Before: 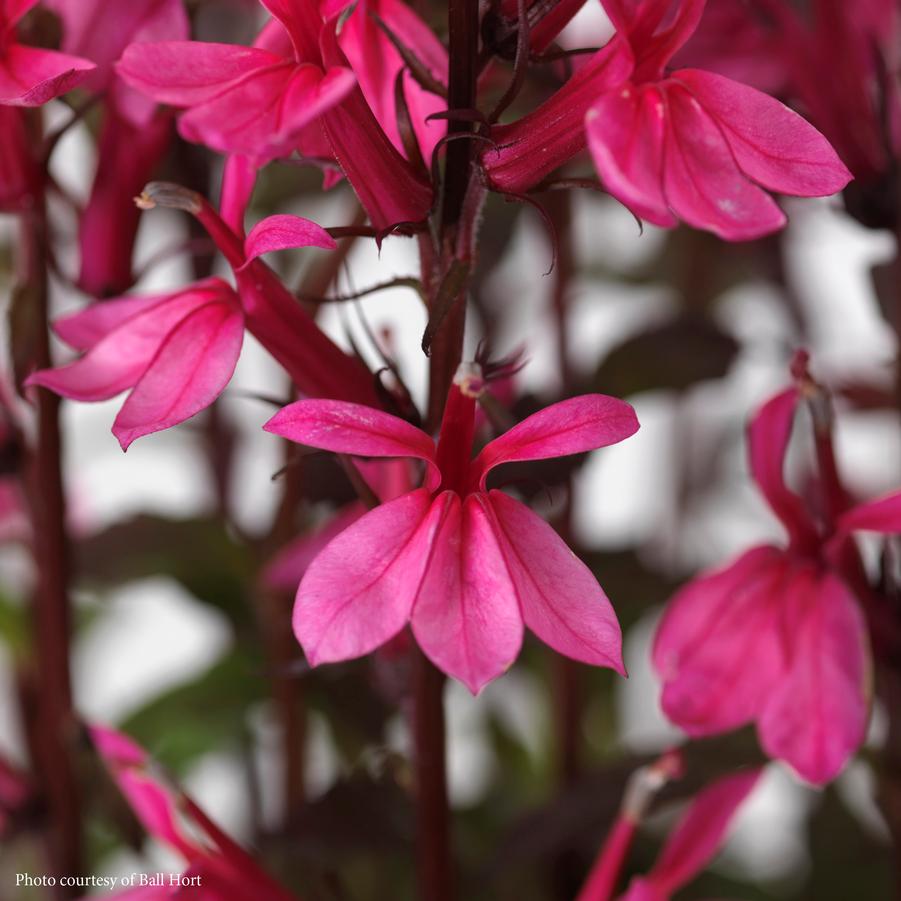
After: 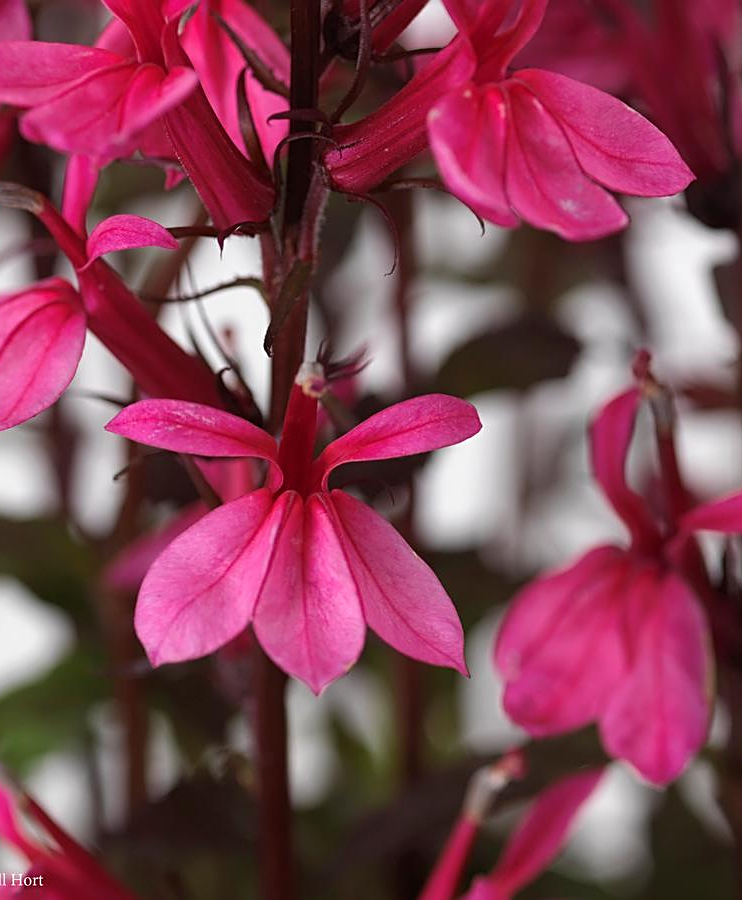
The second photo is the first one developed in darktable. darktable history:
crop: left 17.582%, bottom 0.031%
sharpen: on, module defaults
